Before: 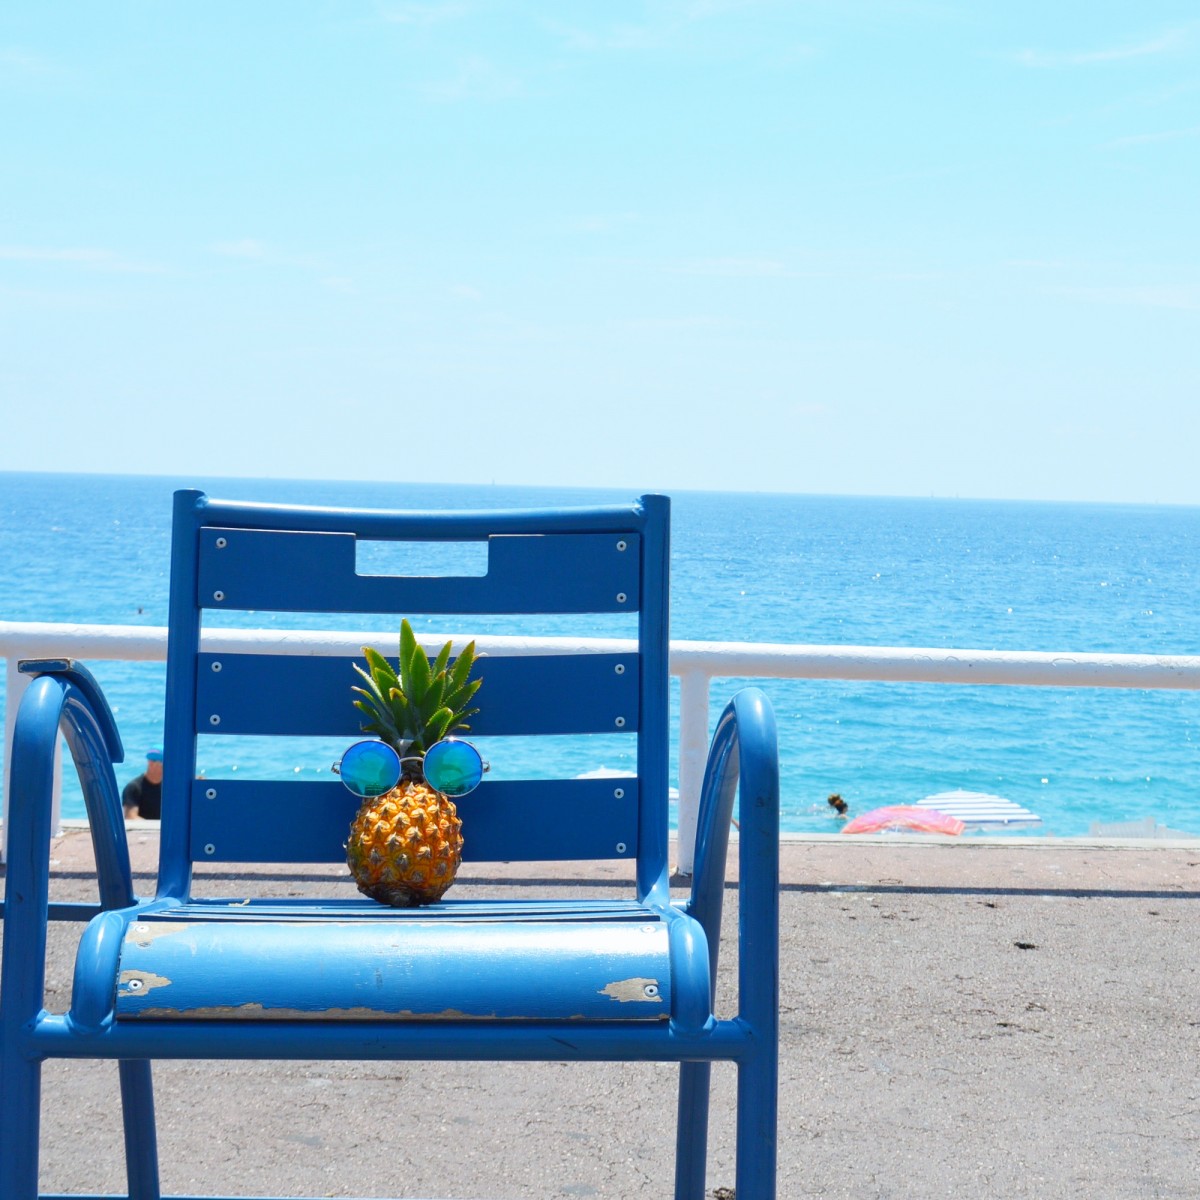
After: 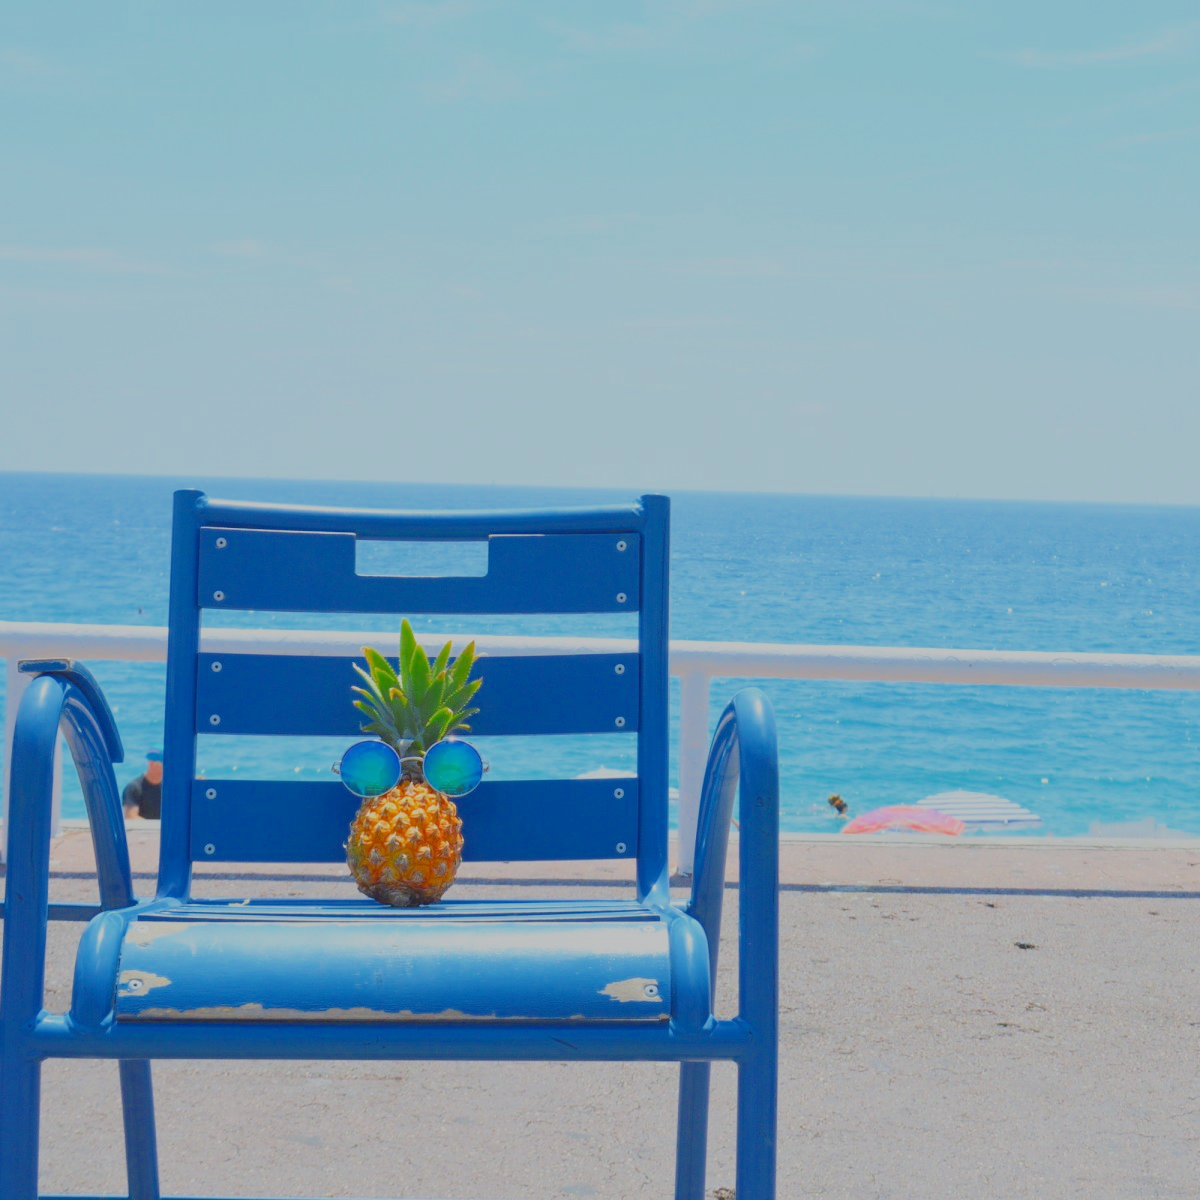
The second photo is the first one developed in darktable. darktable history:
exposure: black level correction 0.001, exposure 1.054 EV, compensate highlight preservation false
filmic rgb: black relative exposure -15.94 EV, white relative exposure 7.97 EV, hardness 4.14, latitude 49.52%, contrast 0.507, color science v6 (2022)
